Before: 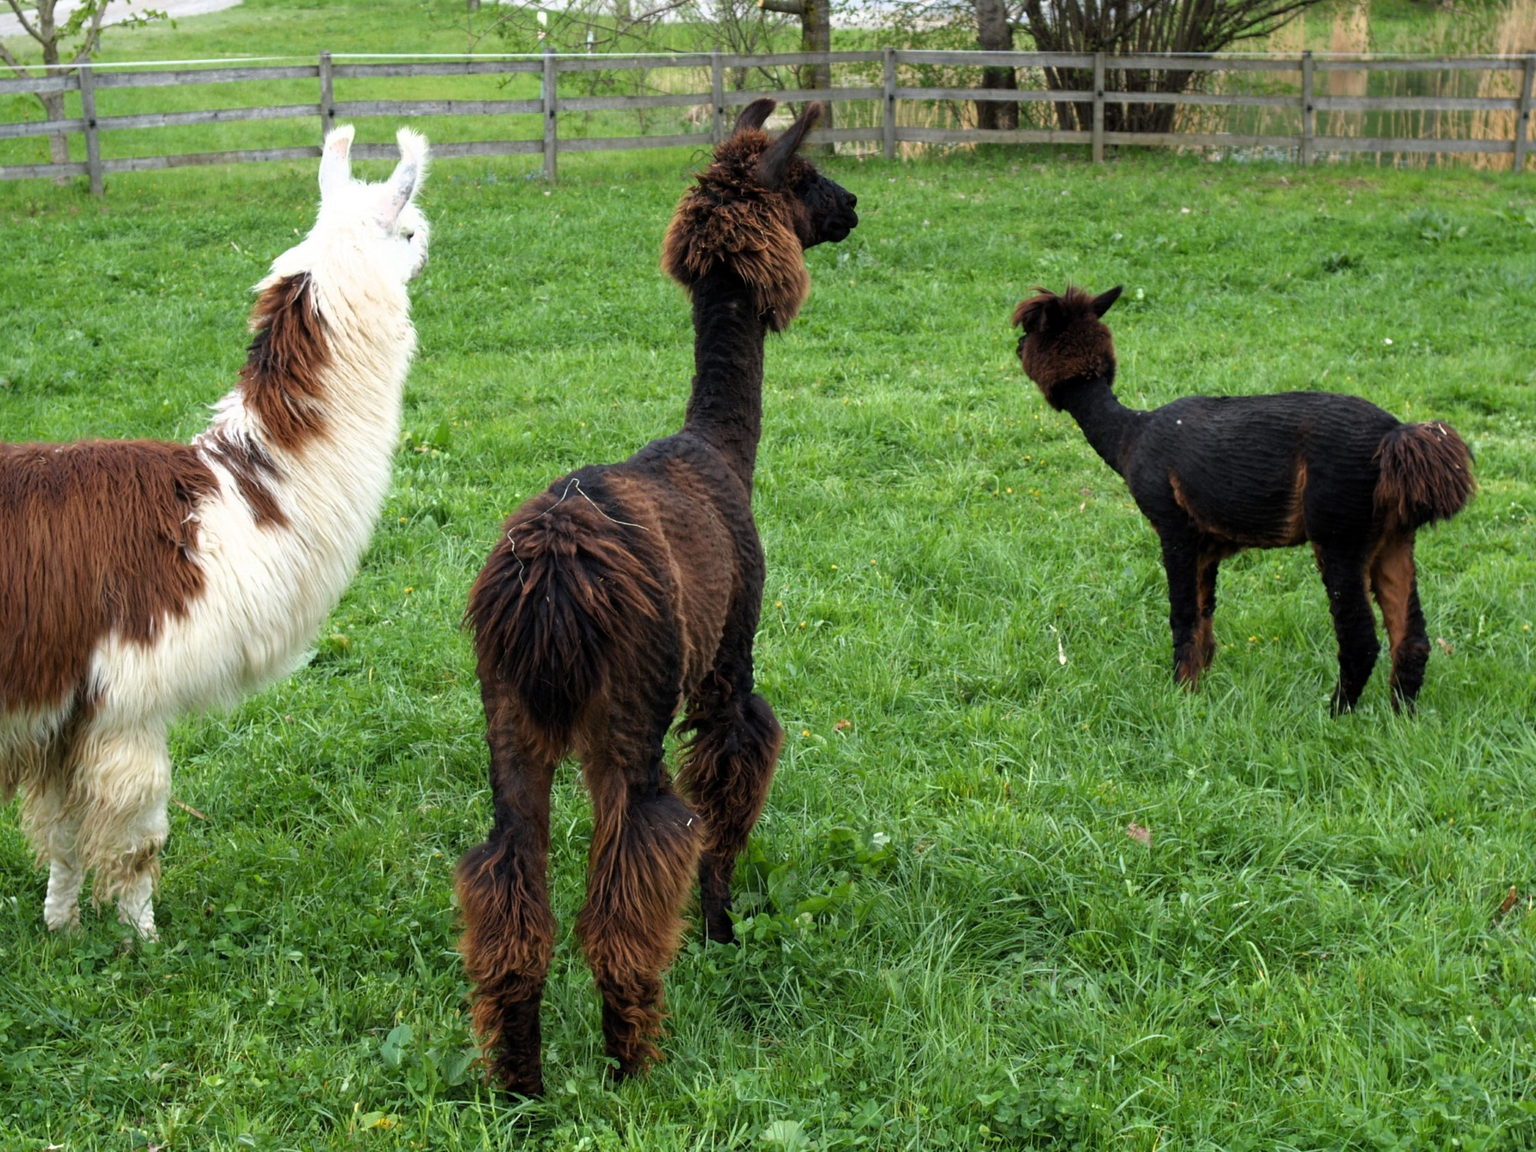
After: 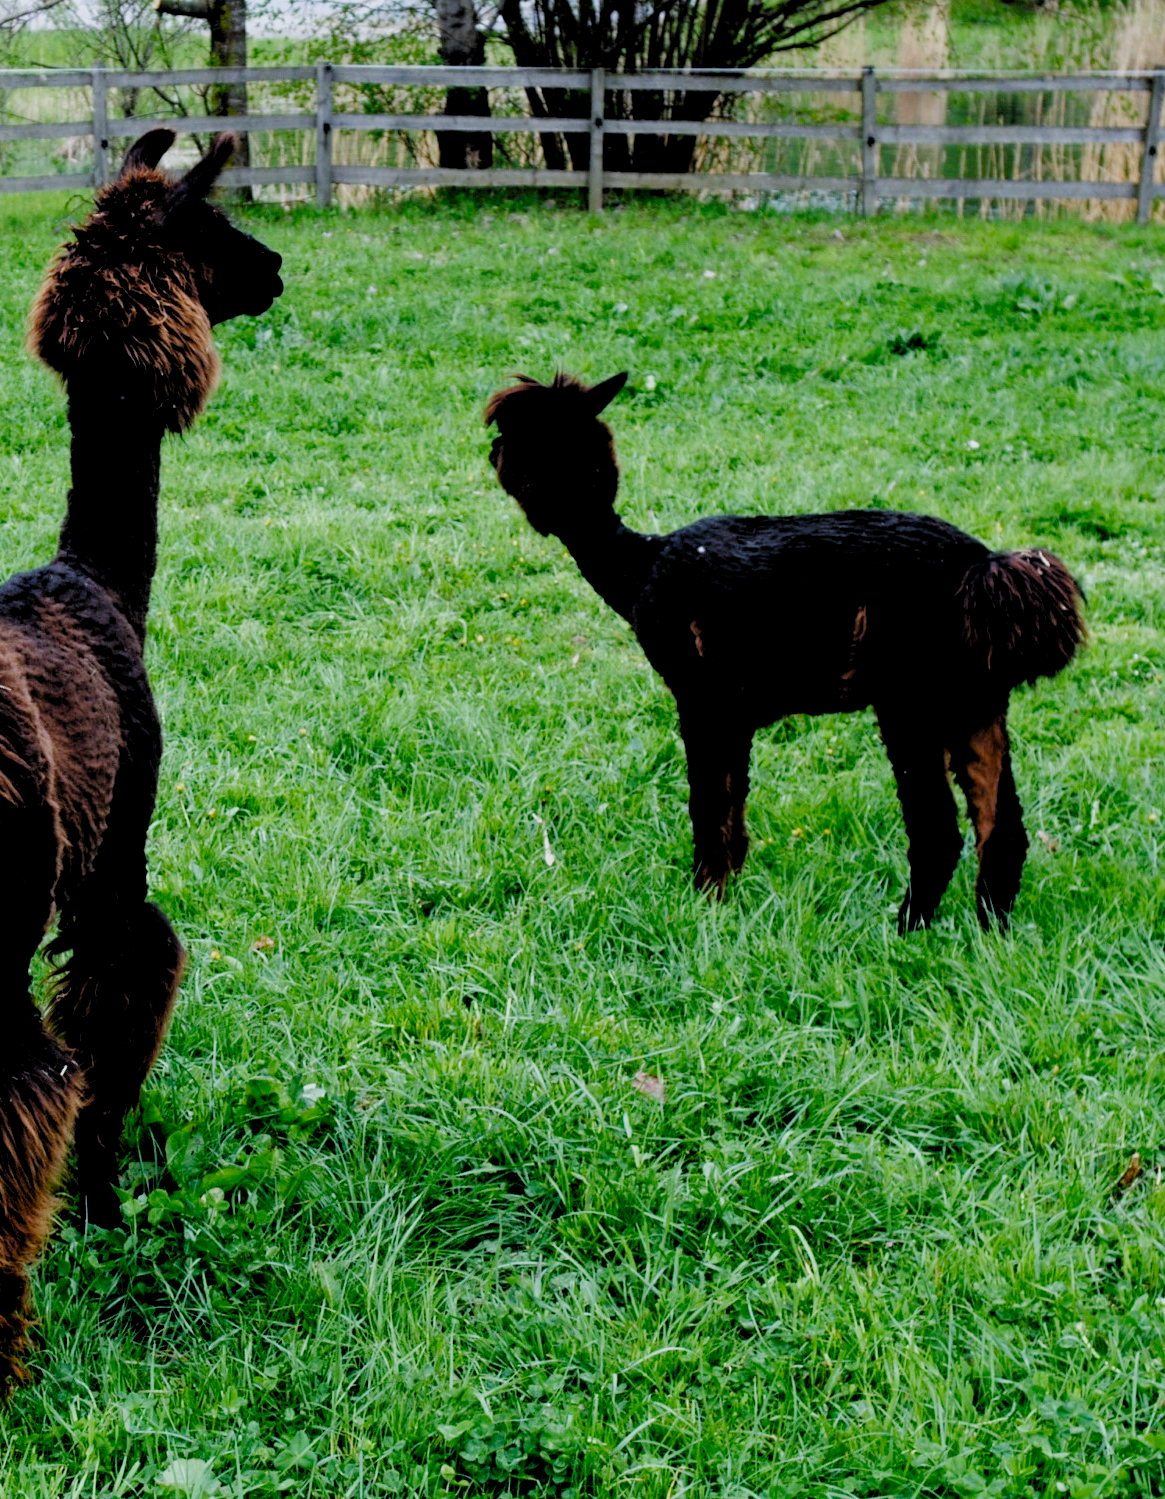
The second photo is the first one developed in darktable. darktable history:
color calibration: illuminant custom, x 0.371, y 0.382, temperature 4281.5 K
crop: left 41.707%
filmic rgb: black relative exposure -2.96 EV, white relative exposure 4.56 EV, hardness 1.77, contrast 1.245, preserve chrominance no, color science v5 (2021)
levels: levels [0.016, 0.484, 0.953]
